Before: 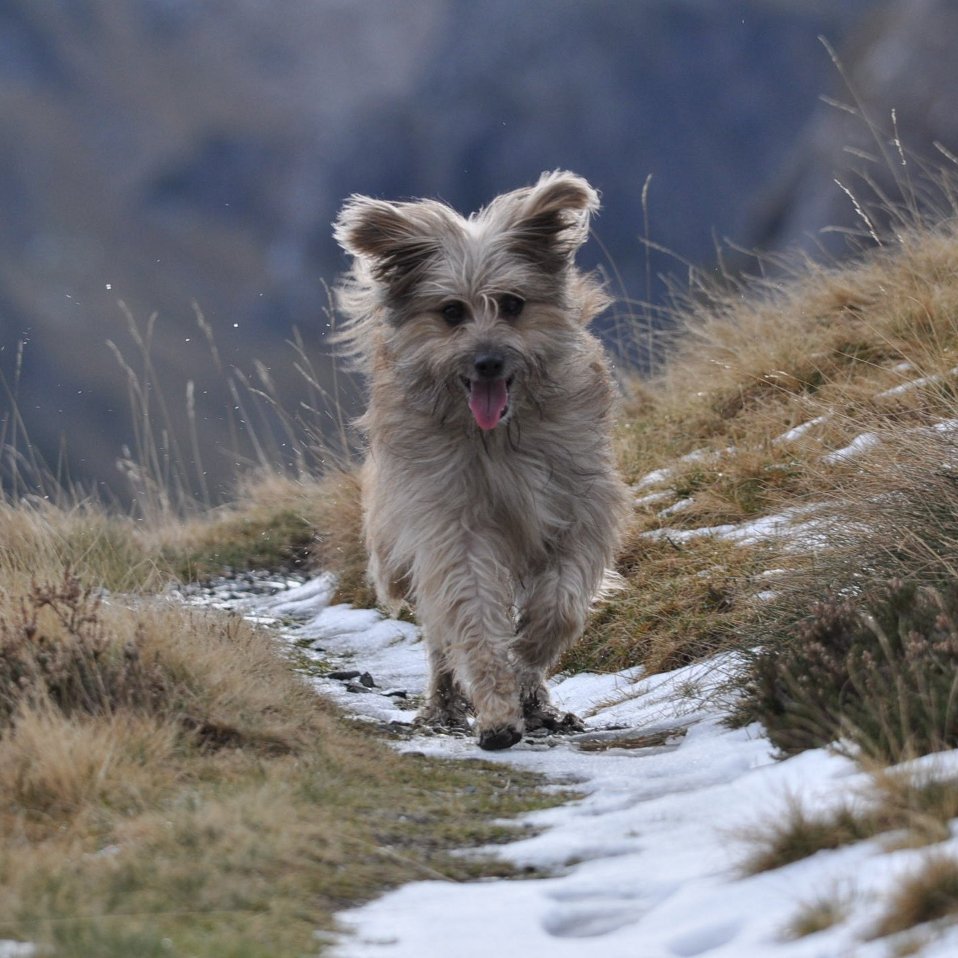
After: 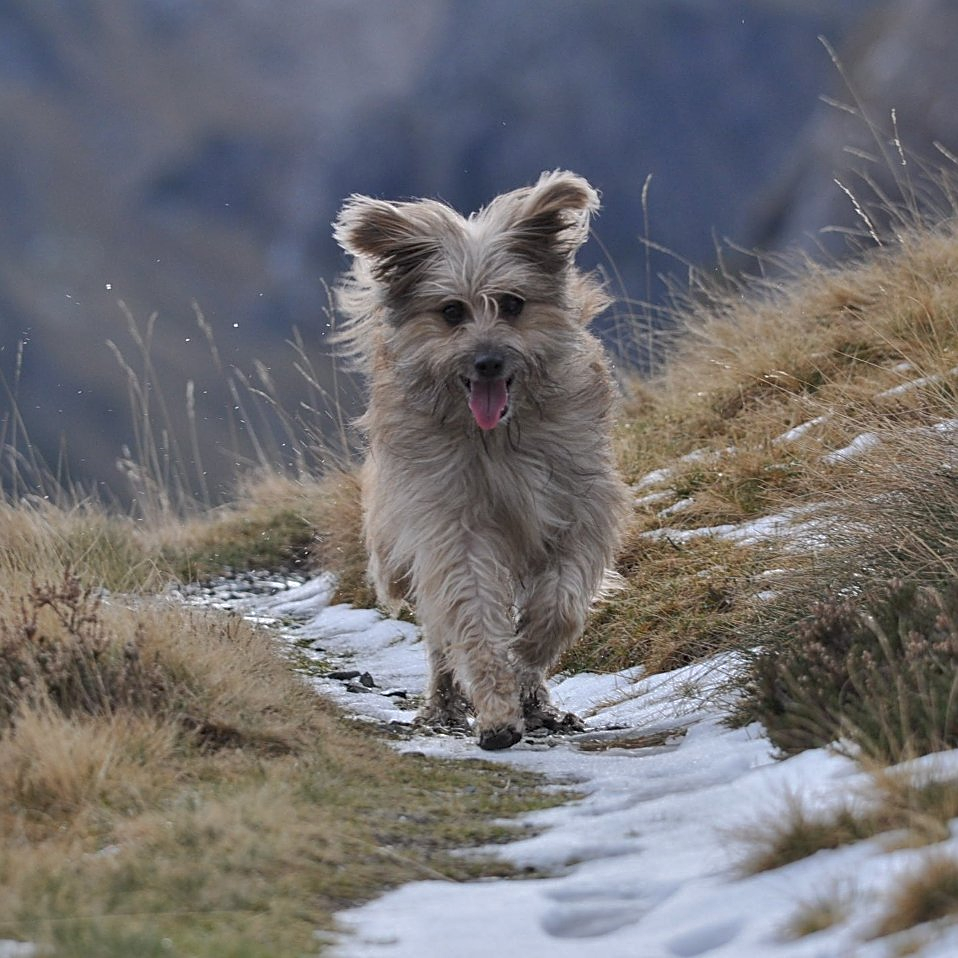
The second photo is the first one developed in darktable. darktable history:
sharpen: on, module defaults
shadows and highlights: shadows 39.52, highlights -60.02
